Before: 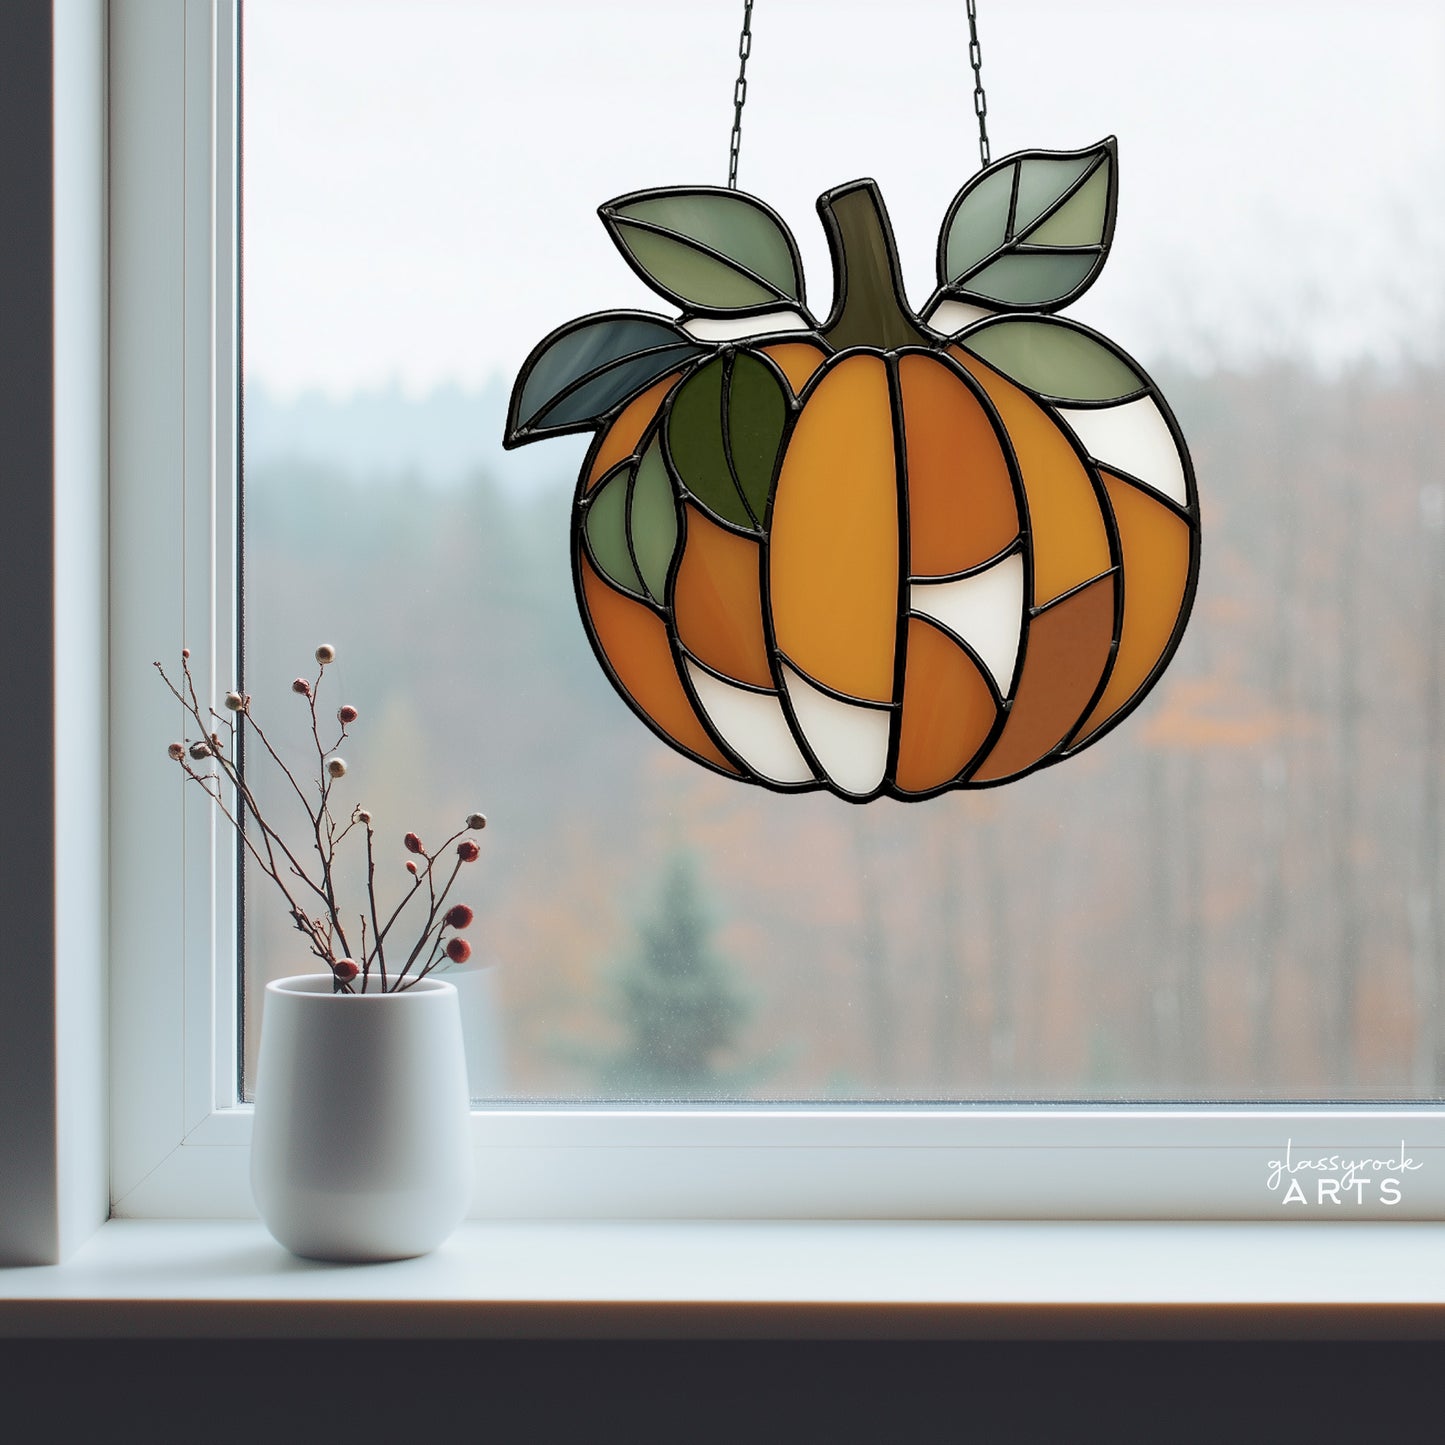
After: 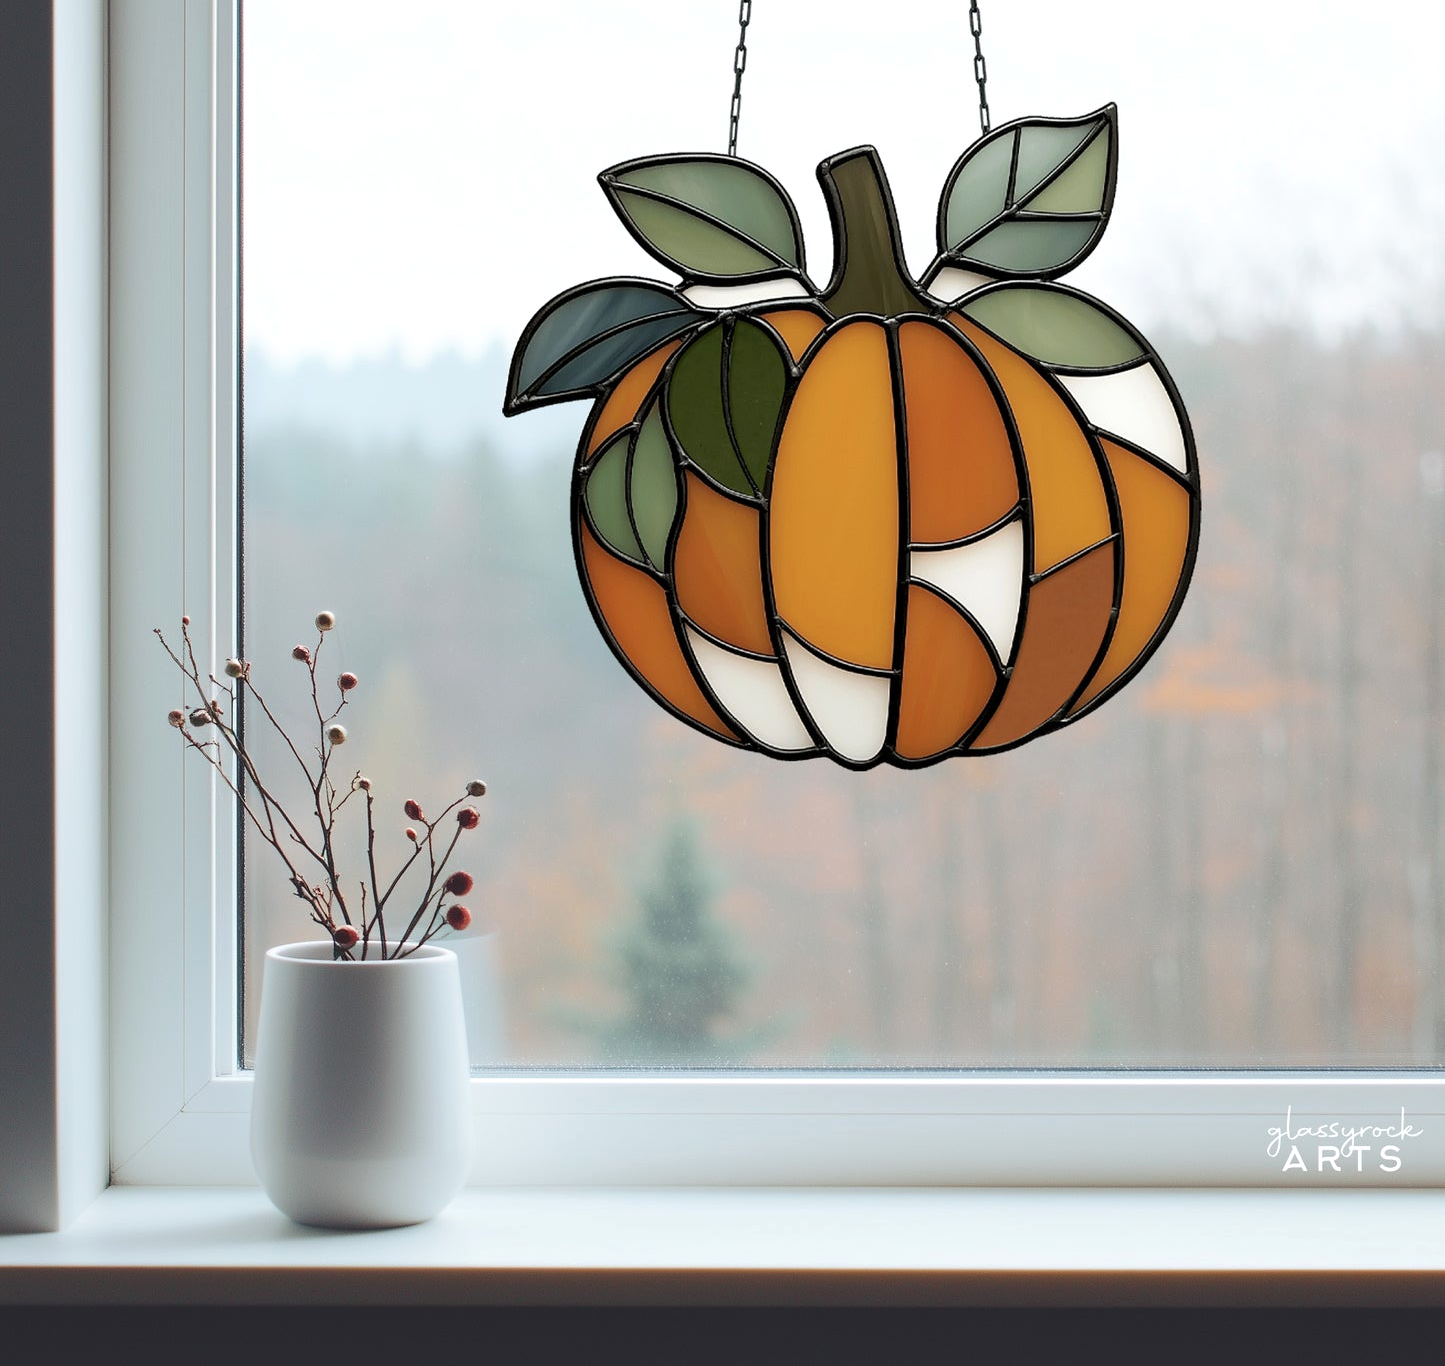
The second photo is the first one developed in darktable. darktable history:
crop and rotate: top 2.308%, bottom 3.159%
exposure: exposure 0.131 EV, compensate highlight preservation false
